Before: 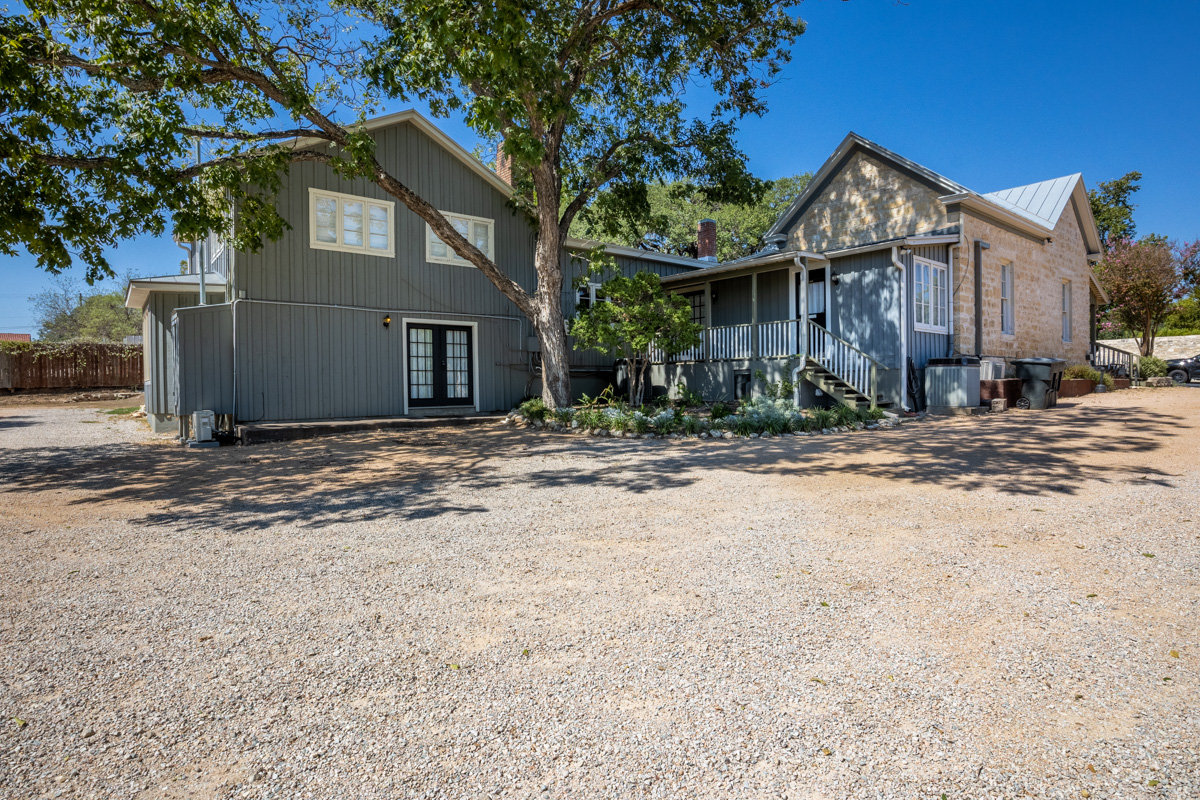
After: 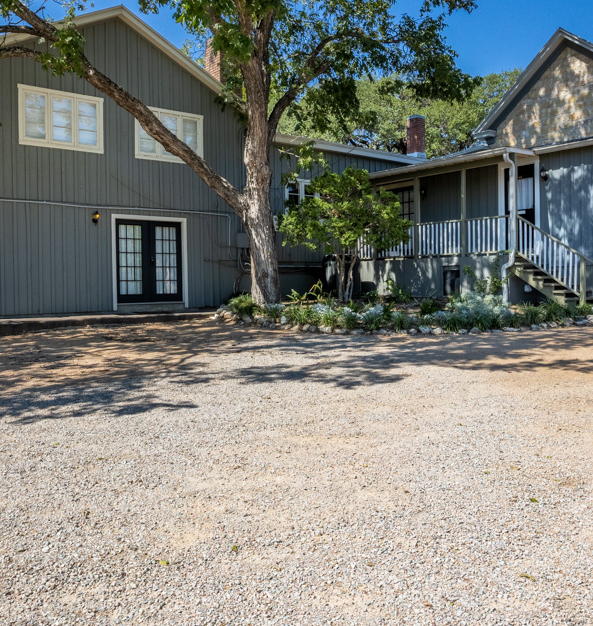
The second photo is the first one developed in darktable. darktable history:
crop and rotate: angle 0.021°, left 24.303%, top 13.081%, right 26.249%, bottom 8.512%
